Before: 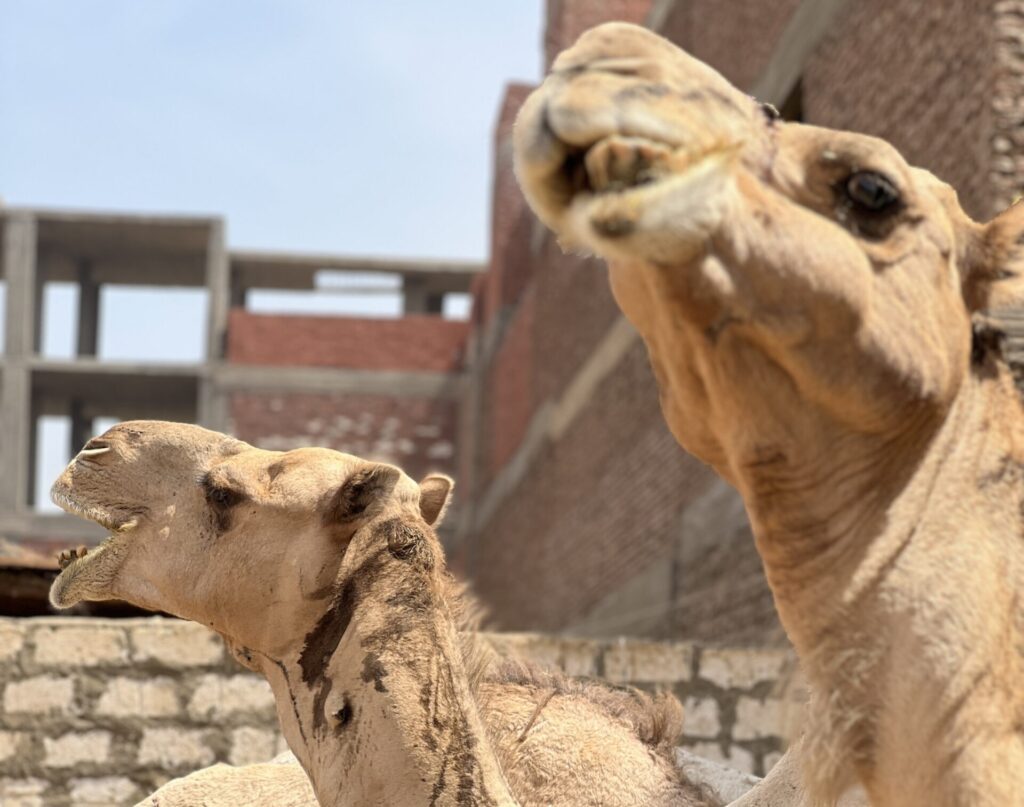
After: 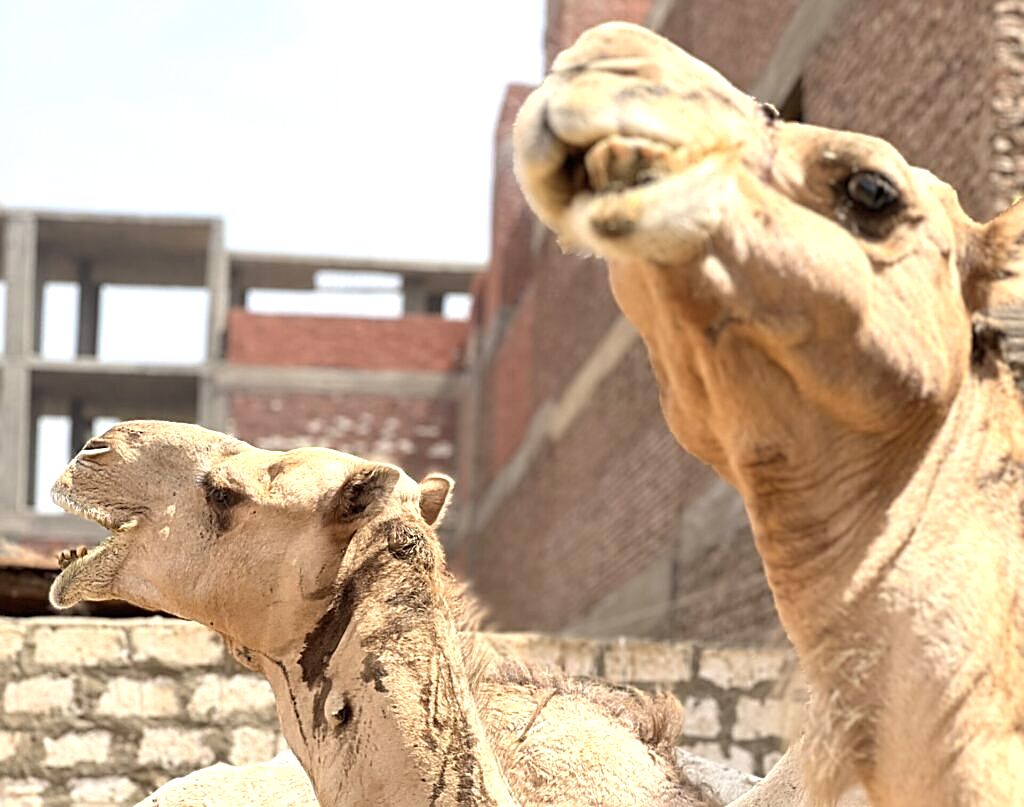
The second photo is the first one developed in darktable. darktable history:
sharpen: amount 0.751
exposure: black level correction 0, exposure 0.701 EV, compensate highlight preservation false
